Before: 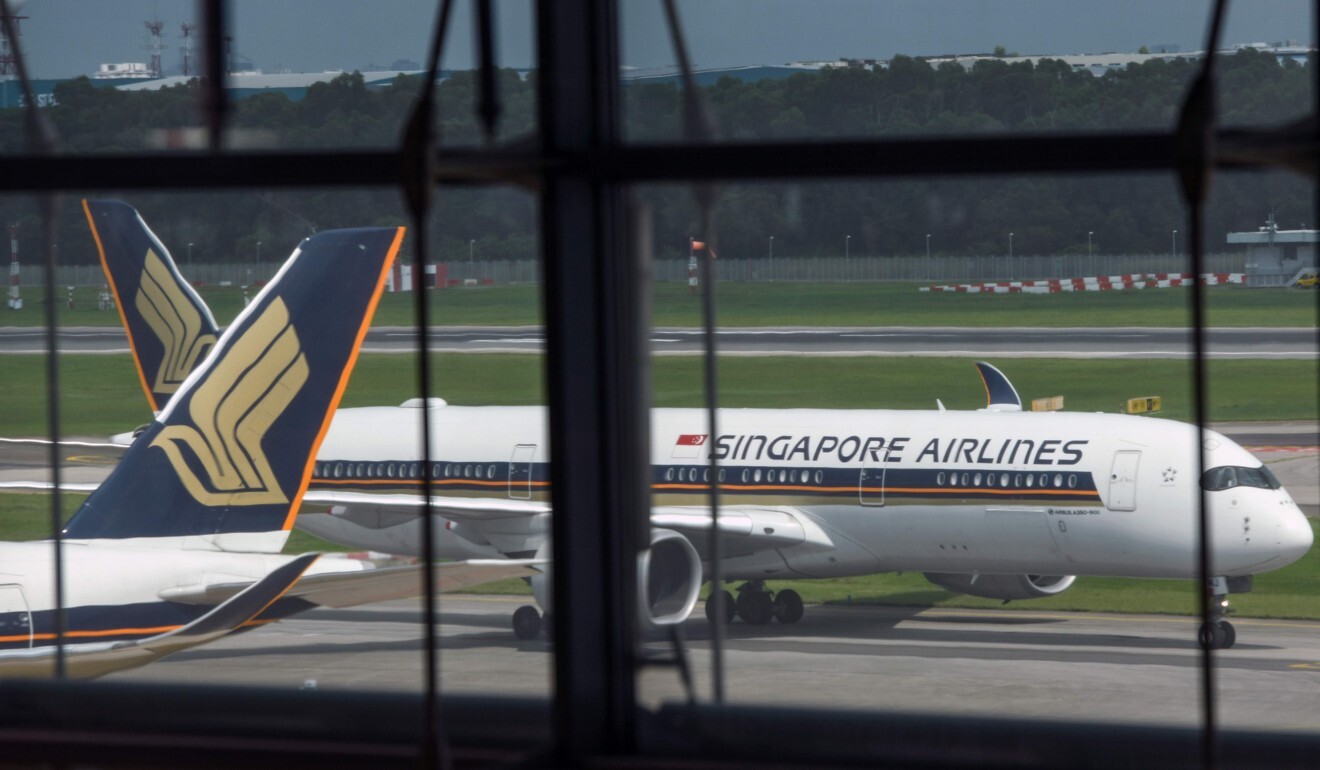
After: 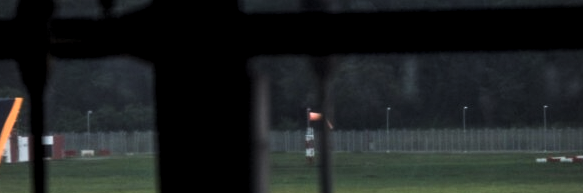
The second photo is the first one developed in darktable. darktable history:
crop: left 29.027%, top 16.837%, right 26.776%, bottom 58.045%
local contrast: highlights 101%, shadows 97%, detail 120%, midtone range 0.2
vignetting: fall-off radius 64.11%, center (-0.031, -0.045)
levels: levels [0.062, 0.494, 0.925]
tone equalizer: -8 EV -0.777 EV, -7 EV -0.704 EV, -6 EV -0.59 EV, -5 EV -0.419 EV, -3 EV 0.369 EV, -2 EV 0.6 EV, -1 EV 0.68 EV, +0 EV 0.743 EV, edges refinement/feathering 500, mask exposure compensation -1.57 EV, preserve details no
